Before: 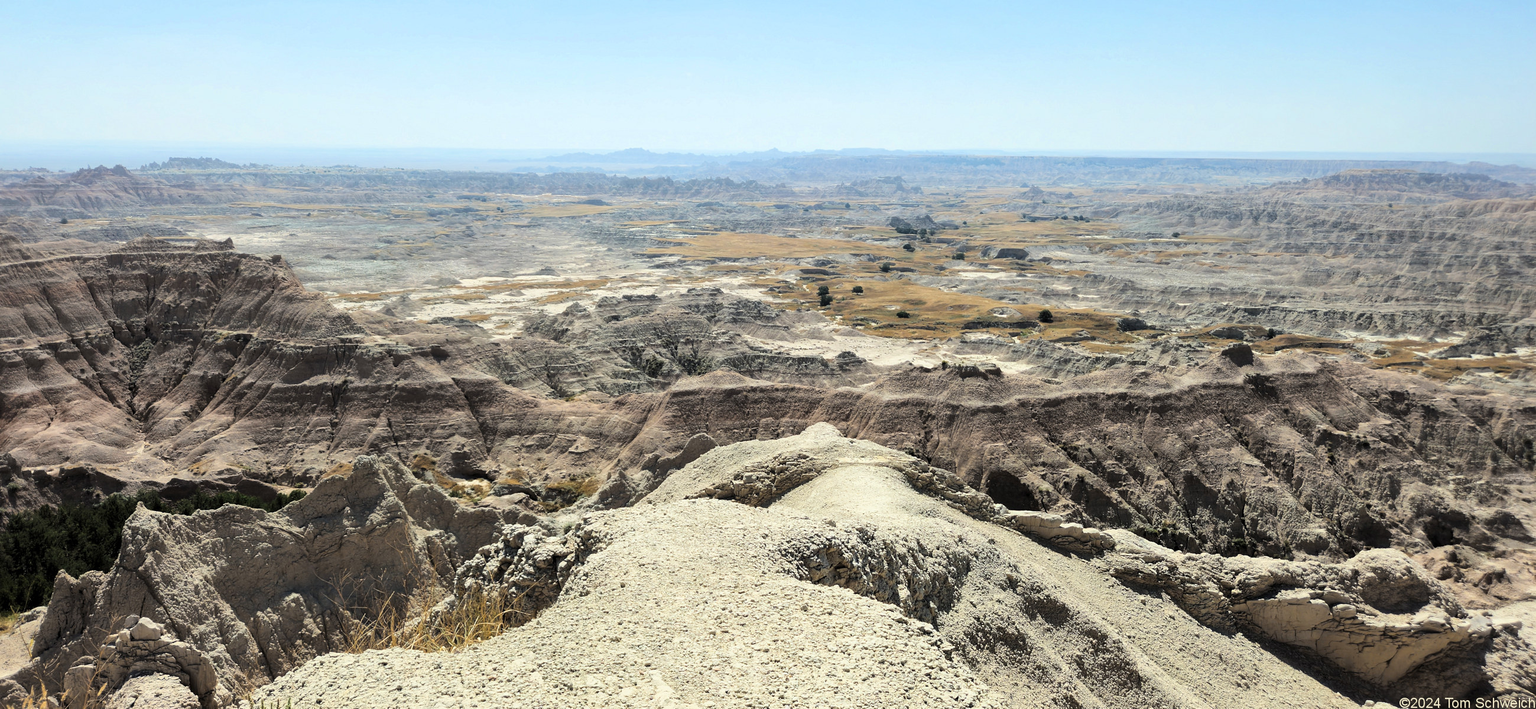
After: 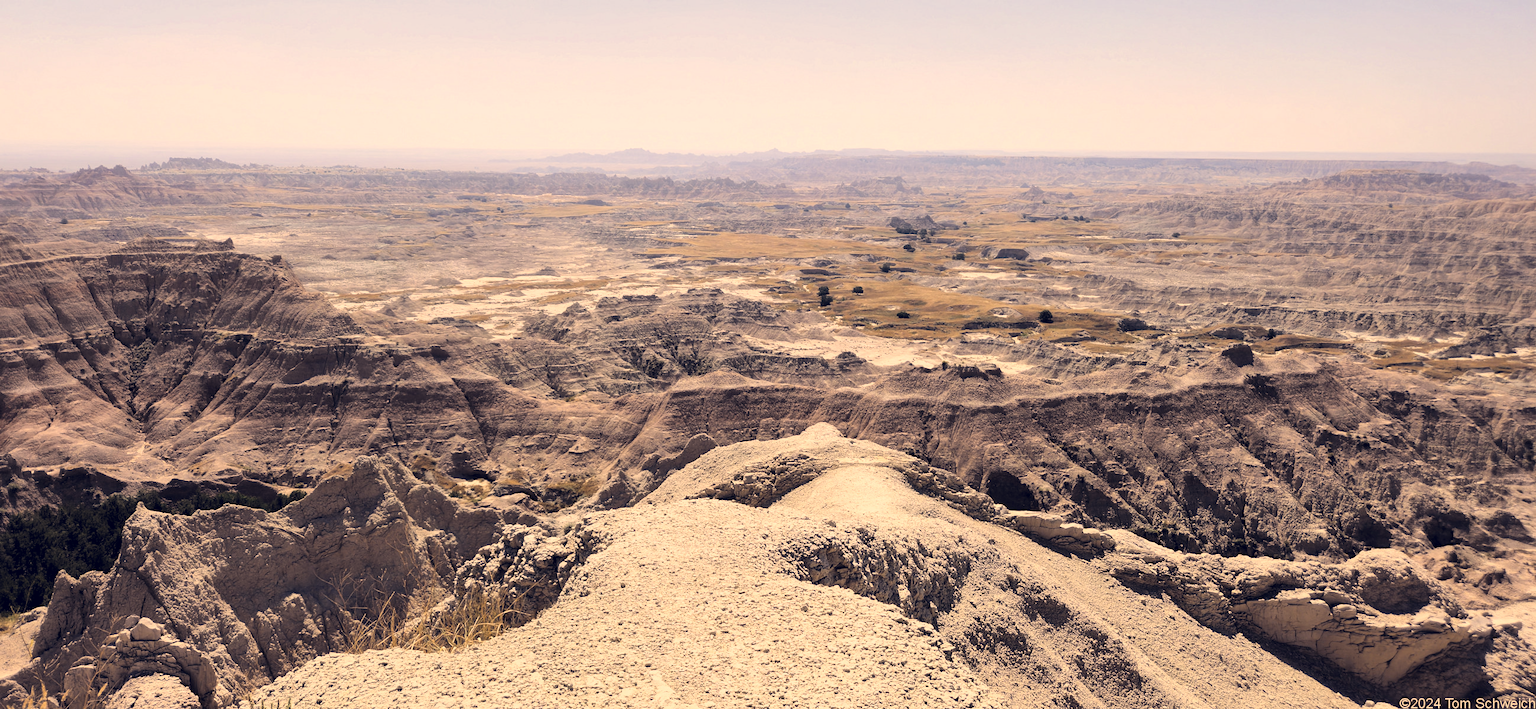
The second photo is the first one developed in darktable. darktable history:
color correction: highlights a* 20.2, highlights b* 27.95, shadows a* 3.44, shadows b* -17.19, saturation 0.764
